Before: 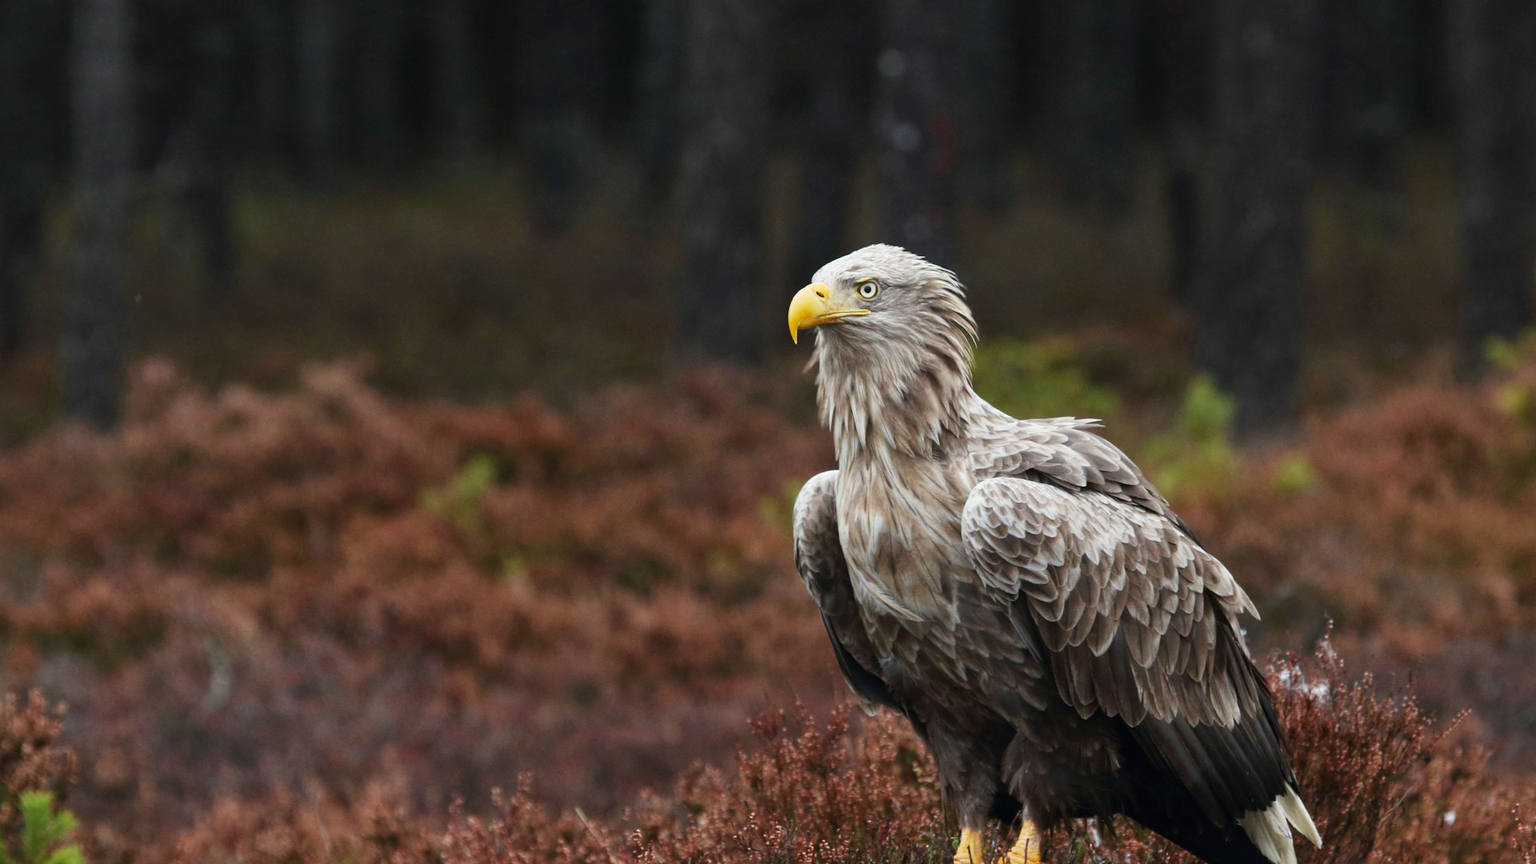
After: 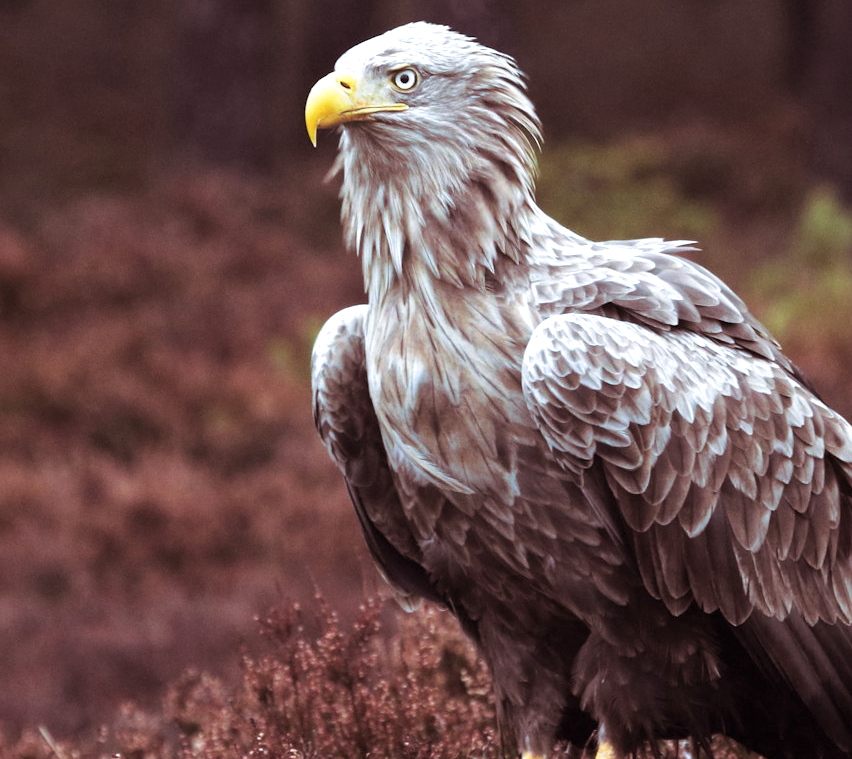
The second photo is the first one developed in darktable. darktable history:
crop: left 35.432%, top 26.233%, right 20.145%, bottom 3.432%
color calibration: x 0.37, y 0.382, temperature 4313.32 K
split-toning: shadows › saturation 0.41, highlights › saturation 0, compress 33.55%
exposure: black level correction 0.001, exposure 0.5 EV, compensate exposure bias true, compensate highlight preservation false
